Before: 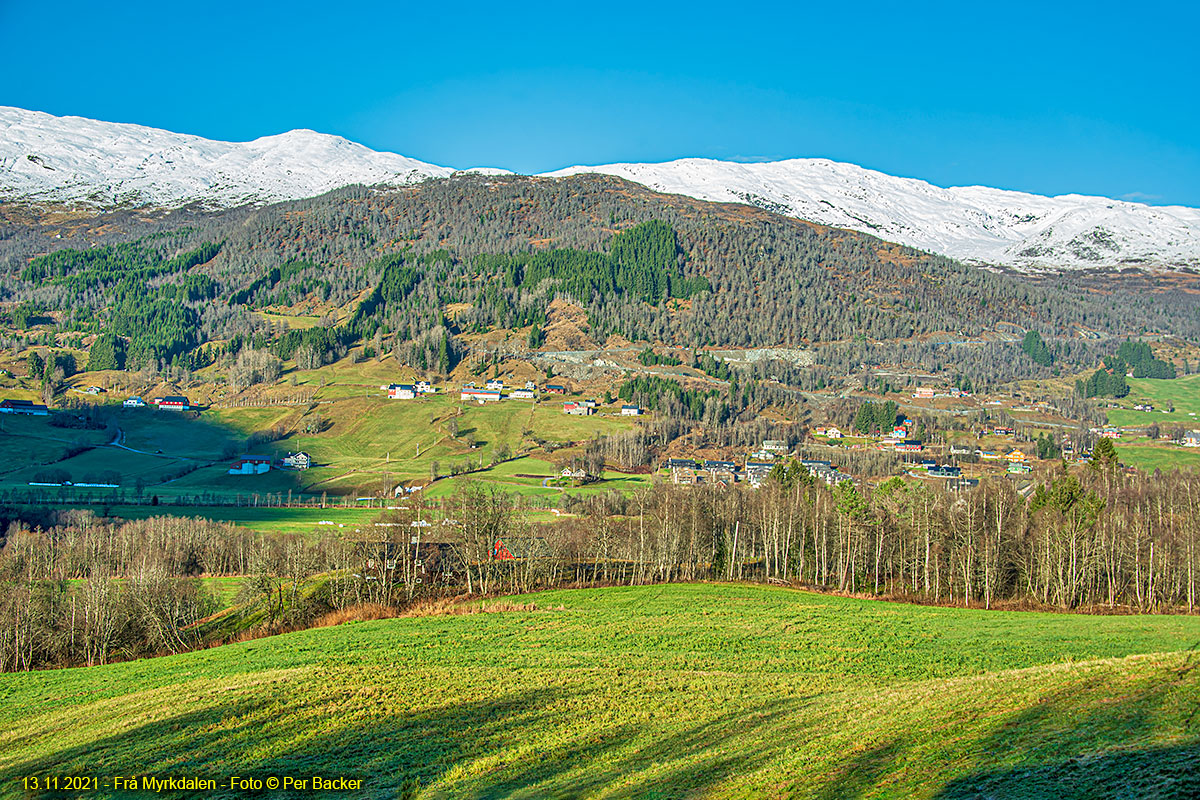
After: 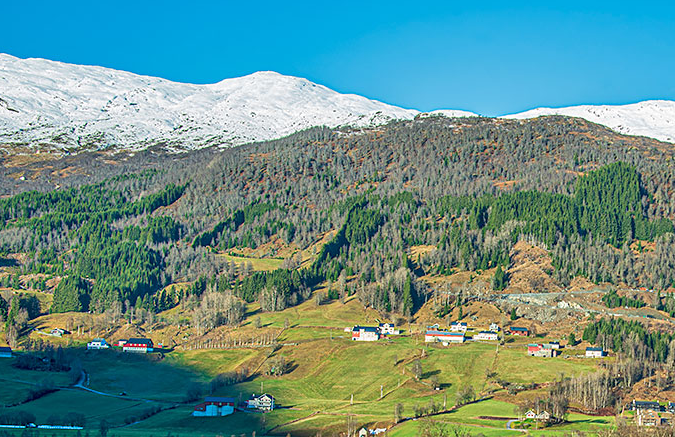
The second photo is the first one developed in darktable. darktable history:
crop and rotate: left 3.067%, top 7.406%, right 40.645%, bottom 37.909%
